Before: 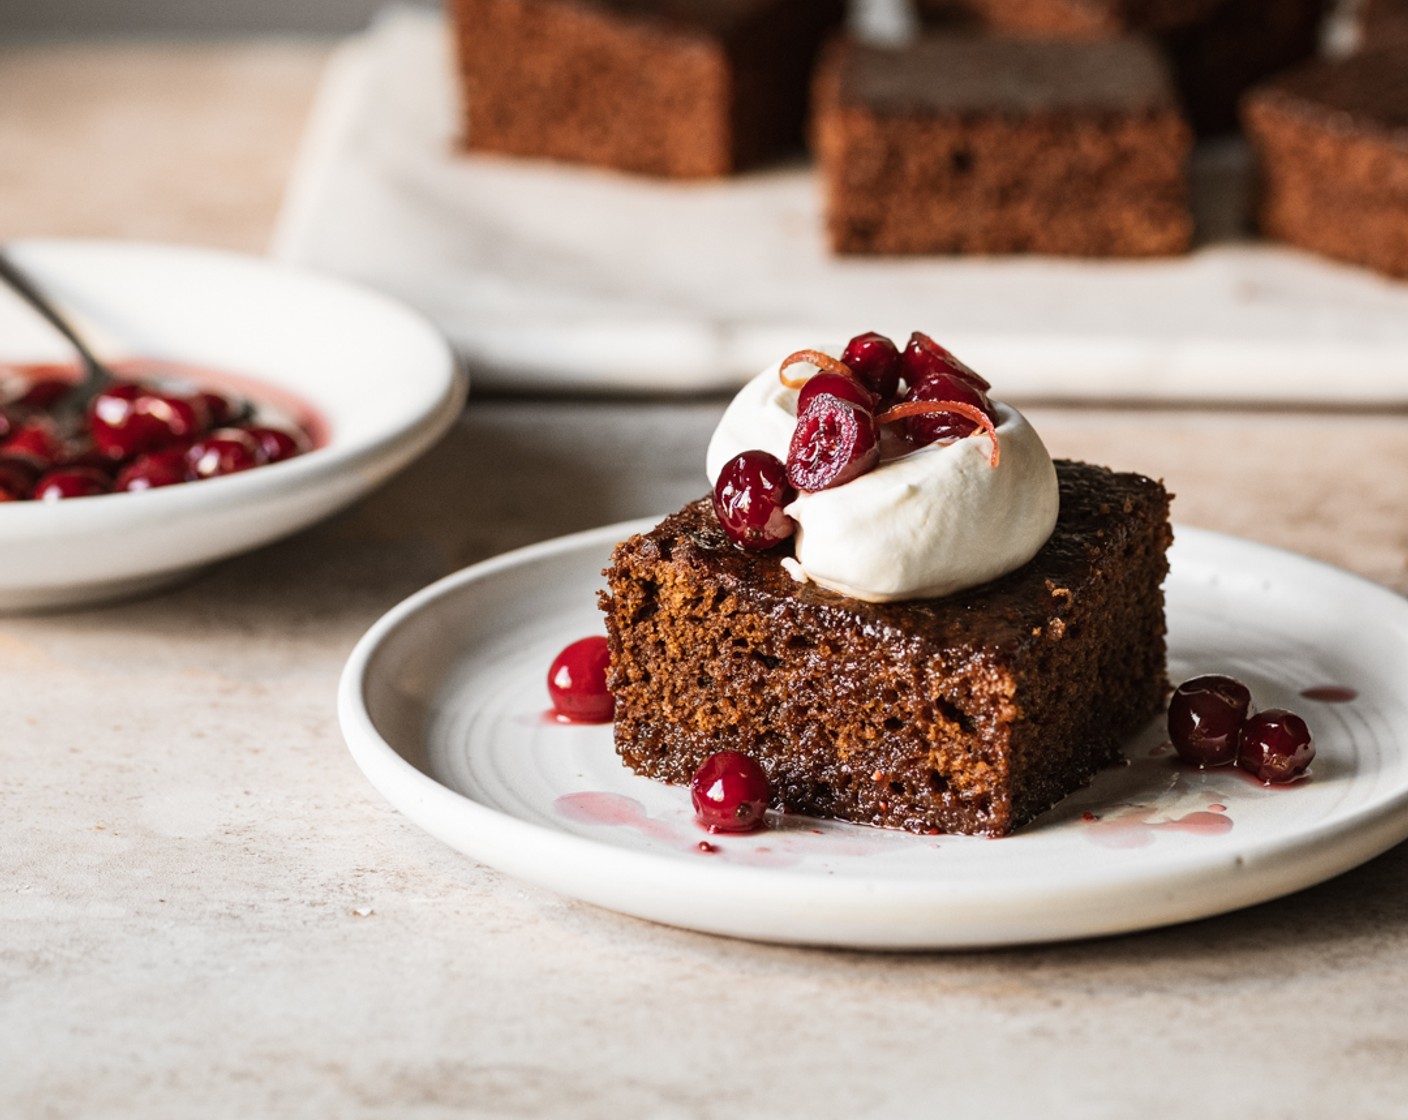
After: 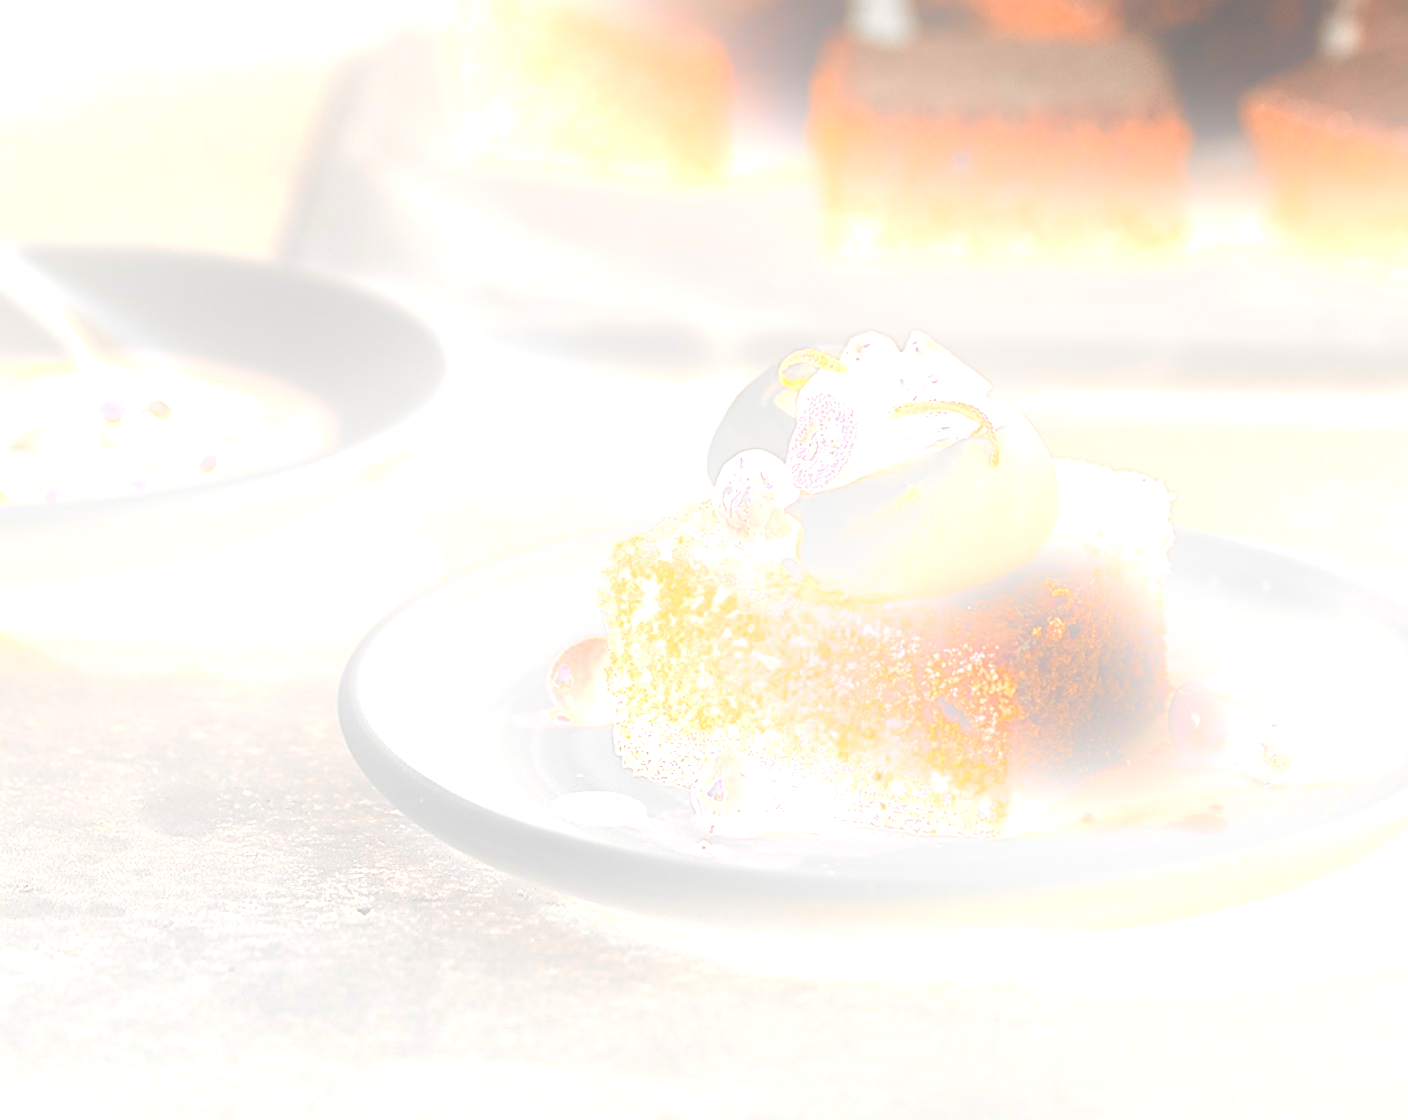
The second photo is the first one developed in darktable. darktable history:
sharpen: amount 0.901
bloom: size 25%, threshold 5%, strength 90%
exposure: exposure 0.6 EV, compensate highlight preservation false
